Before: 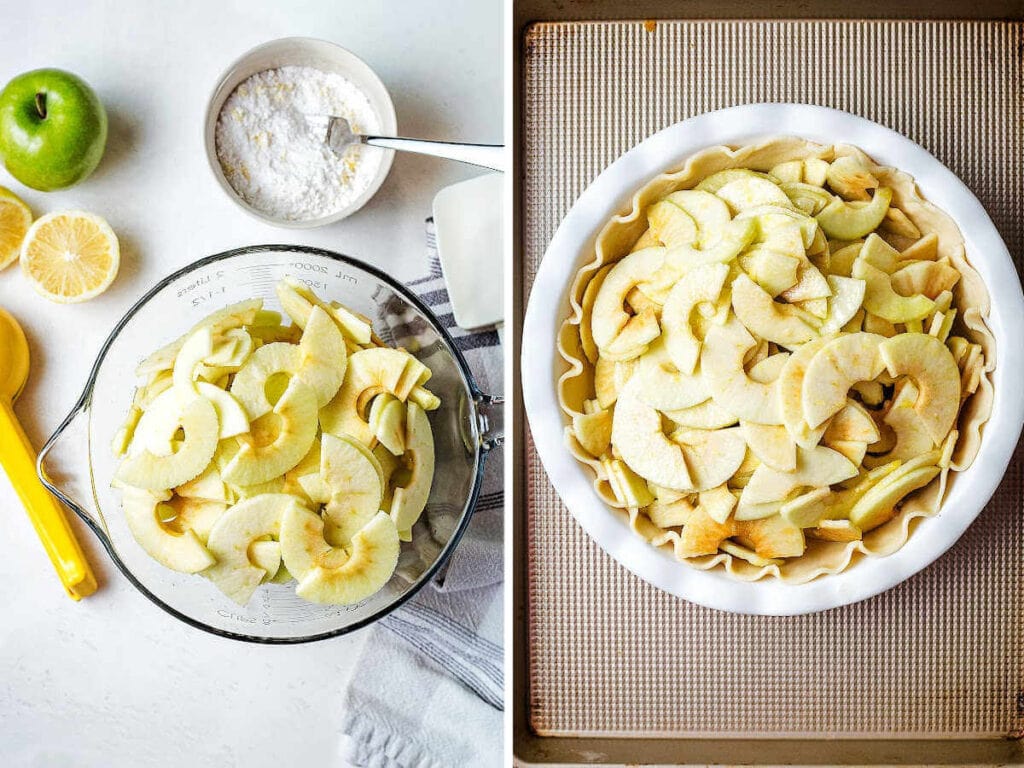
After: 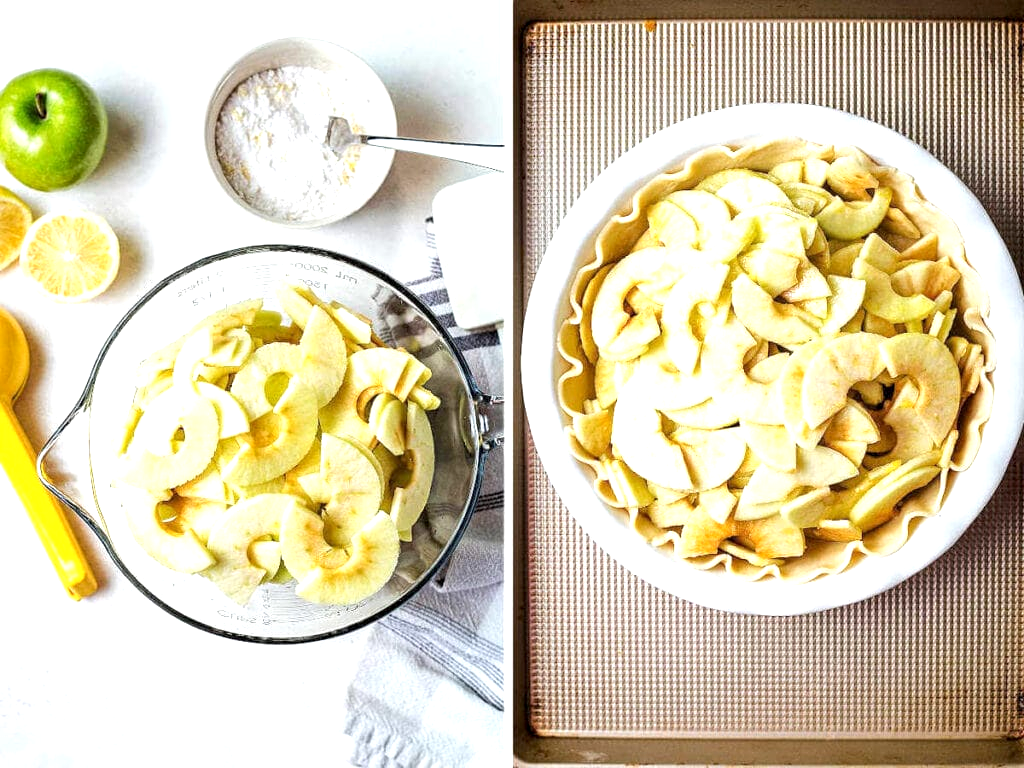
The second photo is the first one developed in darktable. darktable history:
local contrast: highlights 107%, shadows 100%, detail 119%, midtone range 0.2
exposure: black level correction 0.001, exposure 0.498 EV, compensate highlight preservation false
